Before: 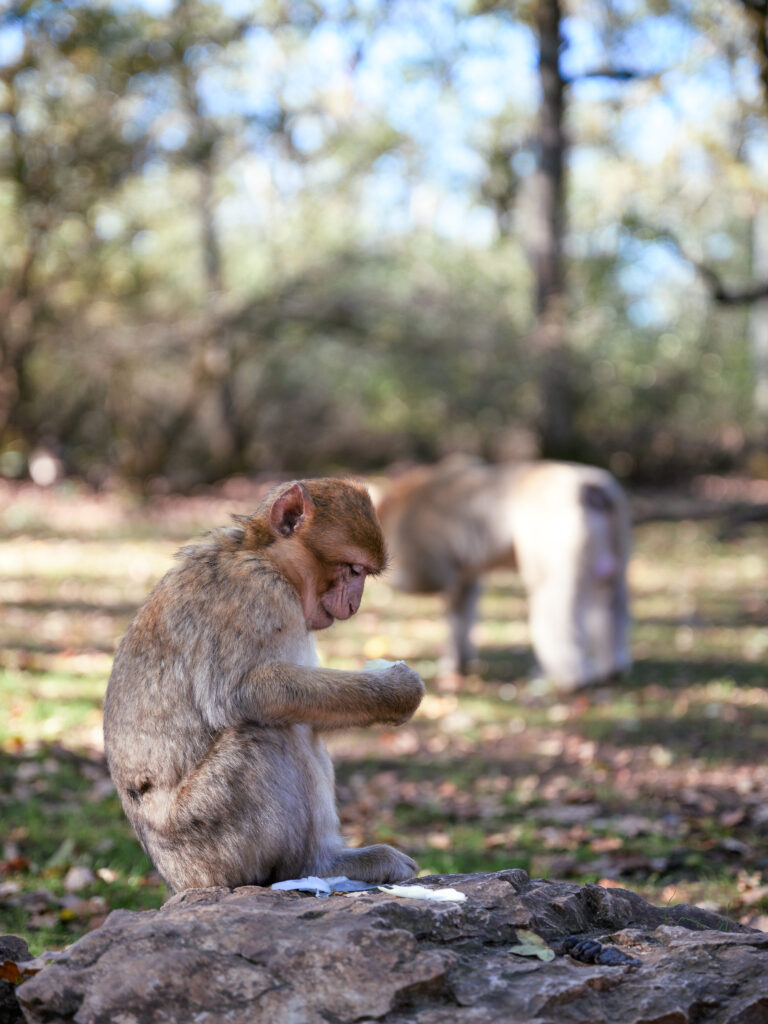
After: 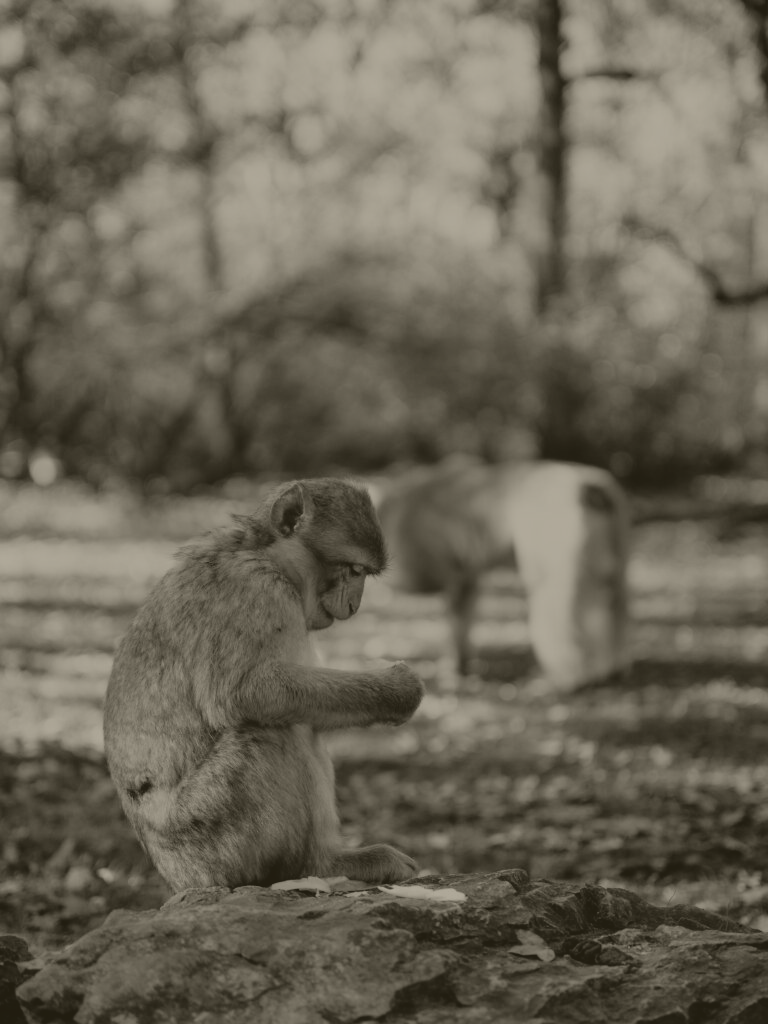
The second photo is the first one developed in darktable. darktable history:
tone curve: curves: ch0 [(0, 0) (0.068, 0.012) (0.183, 0.089) (0.341, 0.283) (0.547, 0.532) (0.828, 0.815) (1, 0.983)]; ch1 [(0, 0) (0.23, 0.166) (0.34, 0.308) (0.371, 0.337) (0.429, 0.411) (0.477, 0.462) (0.499, 0.498) (0.529, 0.537) (0.559, 0.582) (0.743, 0.798) (1, 1)]; ch2 [(0, 0) (0.431, 0.414) (0.498, 0.503) (0.524, 0.528) (0.568, 0.546) (0.6, 0.597) (0.634, 0.645) (0.728, 0.742) (1, 1)], color space Lab, independent channels, preserve colors none
colorize: hue 41.44°, saturation 22%, source mix 60%, lightness 10.61%
